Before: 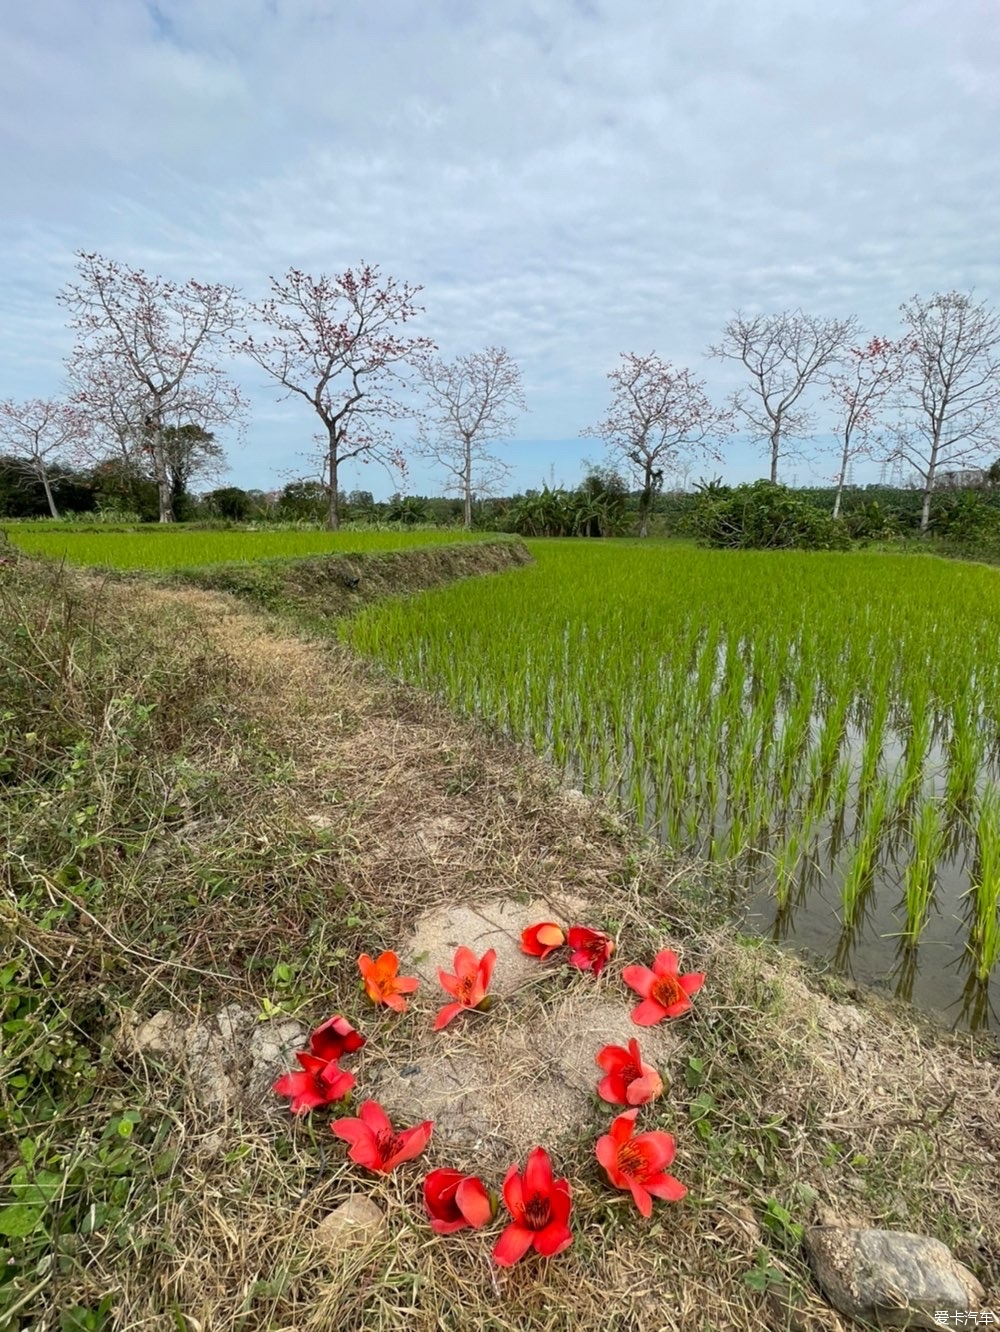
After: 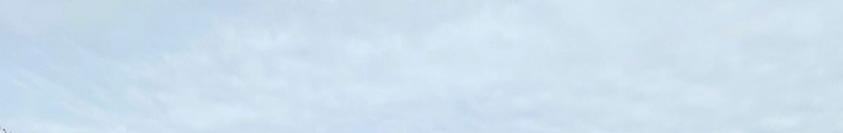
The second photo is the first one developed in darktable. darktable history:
crop and rotate: left 9.644%, top 9.491%, right 6.021%, bottom 80.509%
tone curve: curves: ch0 [(0, 0.038) (0.193, 0.212) (0.461, 0.502) (0.634, 0.709) (0.852, 0.89) (1, 0.967)]; ch1 [(0, 0) (0.35, 0.356) (0.45, 0.453) (0.504, 0.503) (0.532, 0.524) (0.558, 0.555) (0.735, 0.762) (1, 1)]; ch2 [(0, 0) (0.281, 0.266) (0.456, 0.469) (0.5, 0.5) (0.533, 0.545) (0.606, 0.598) (0.646, 0.654) (1, 1)], color space Lab, independent channels, preserve colors none
